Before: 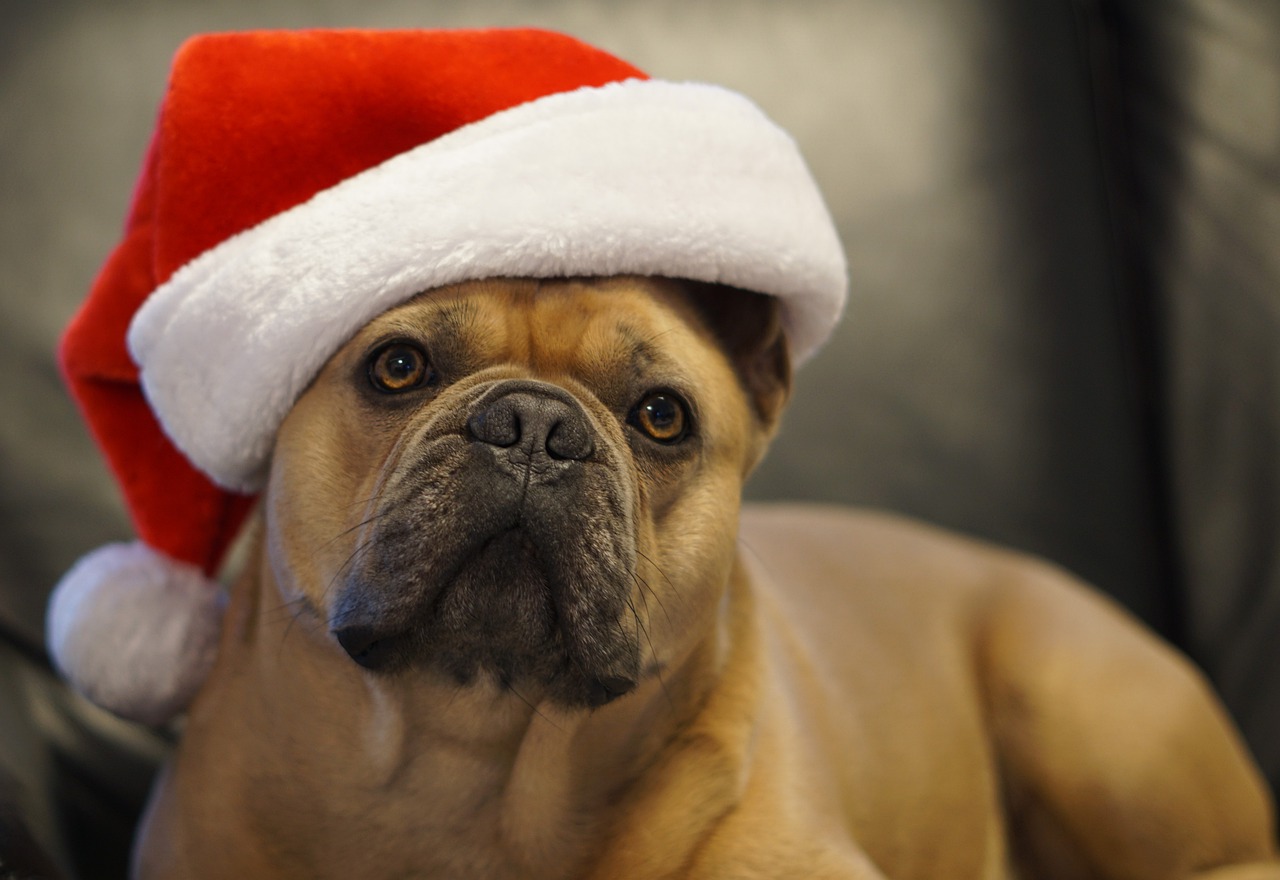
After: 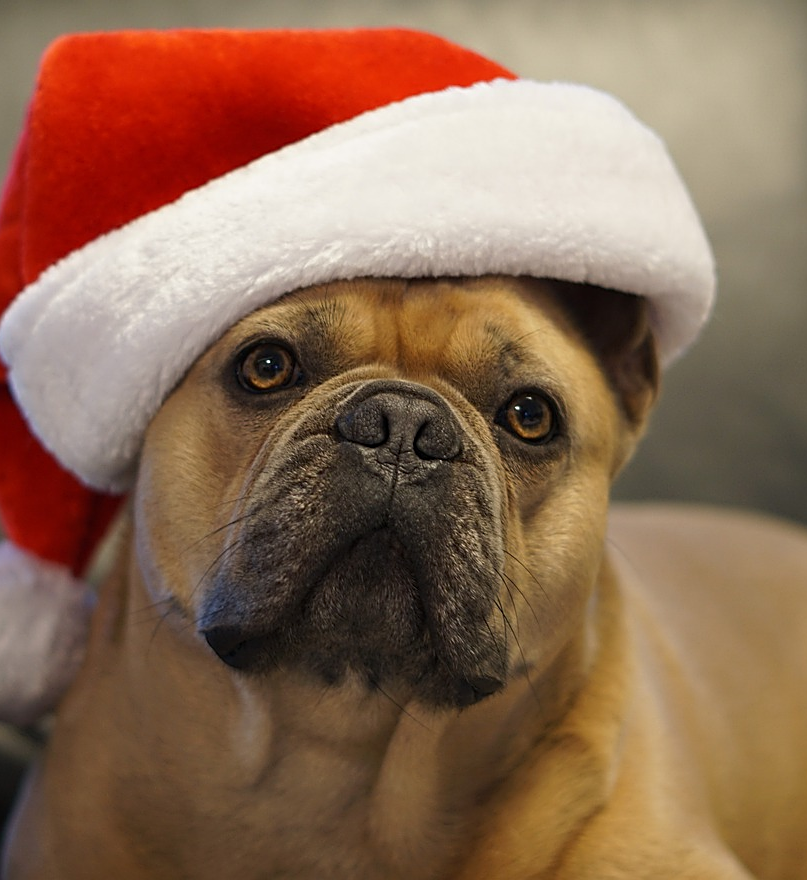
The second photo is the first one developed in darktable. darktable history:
crop: left 10.384%, right 26.551%
sharpen: on, module defaults
